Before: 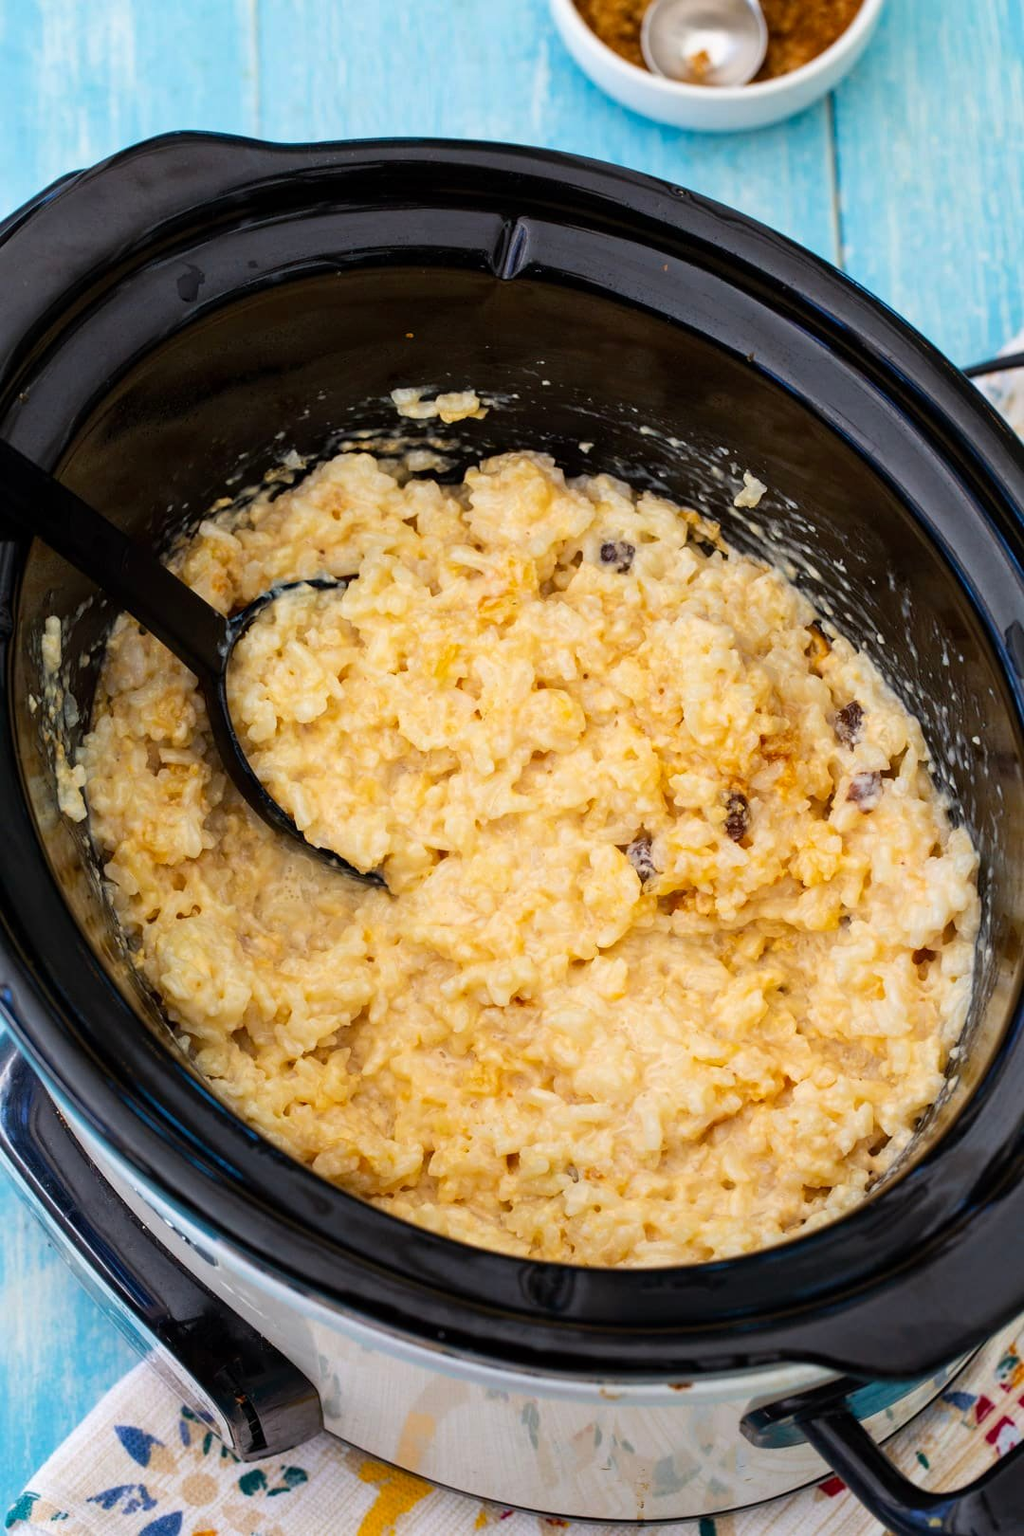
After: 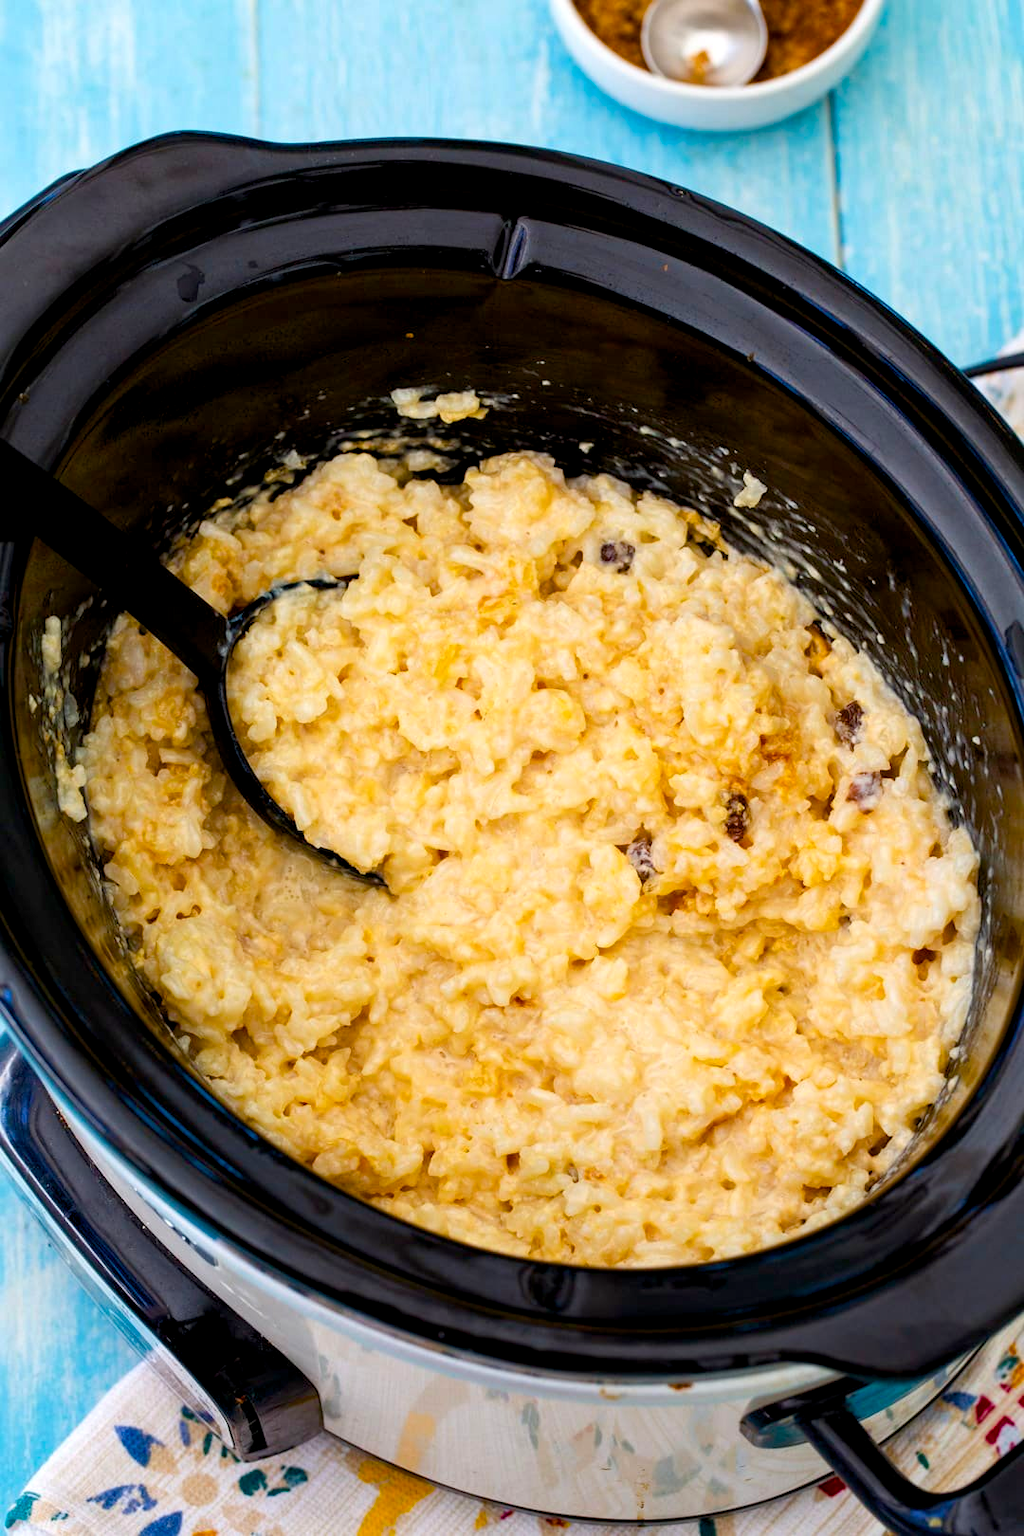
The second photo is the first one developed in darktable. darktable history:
color balance rgb: highlights gain › luminance 10.068%, global offset › luminance -0.417%, perceptual saturation grading › global saturation 20%, perceptual saturation grading › highlights -25.699%, perceptual saturation grading › shadows 24.958%, global vibrance 20%
